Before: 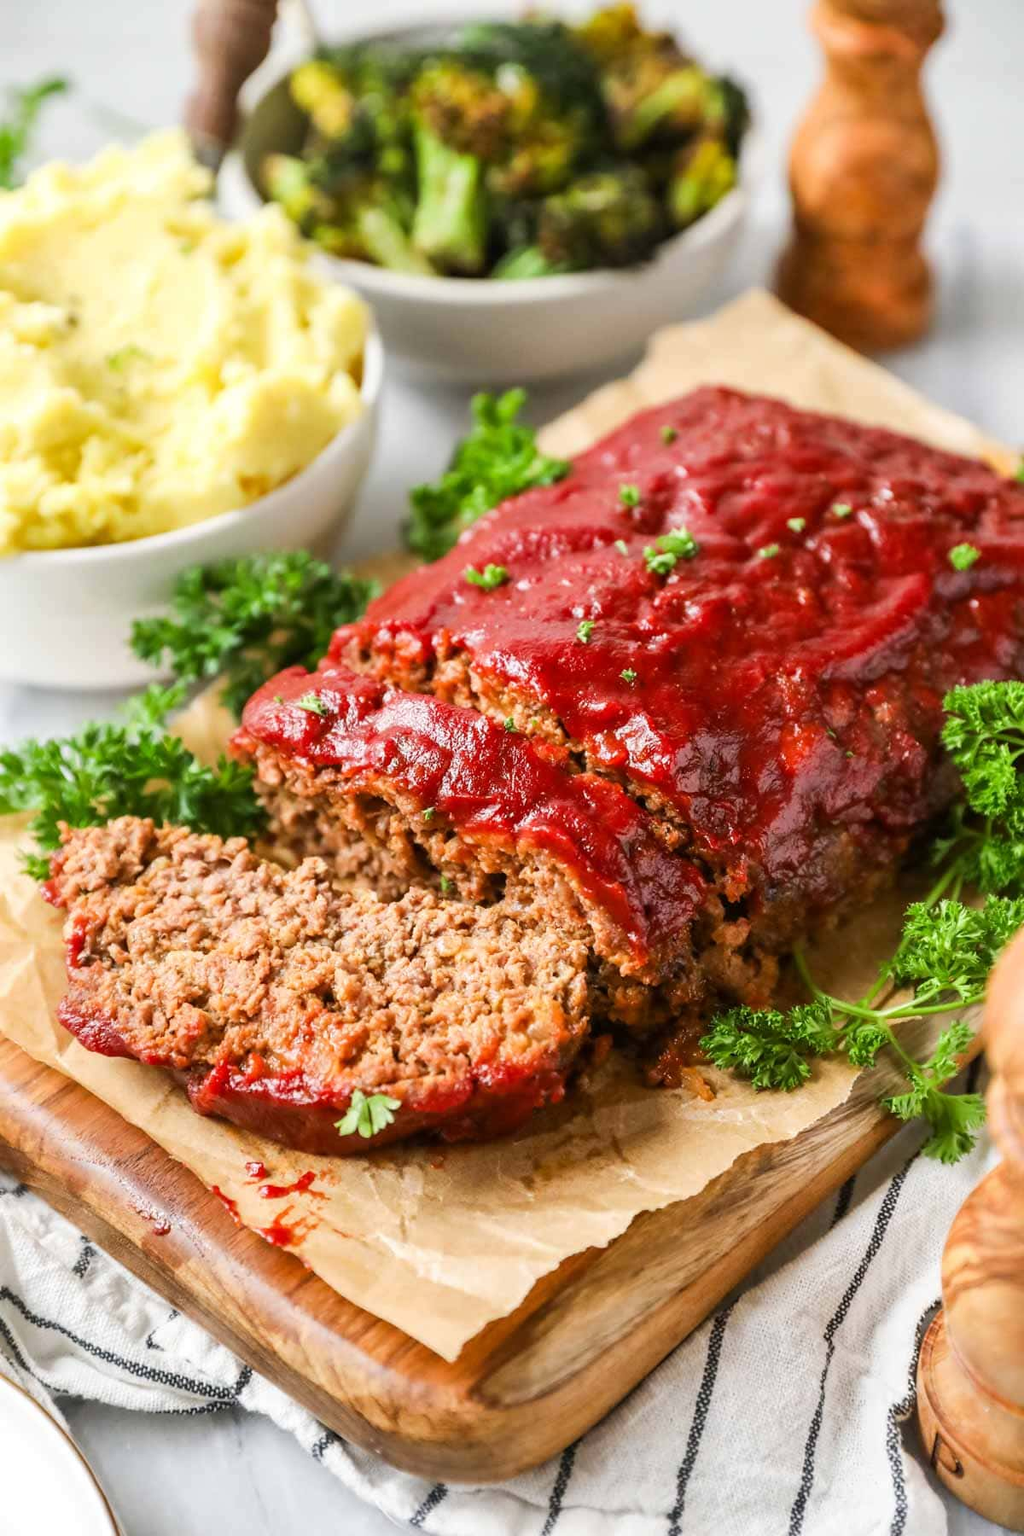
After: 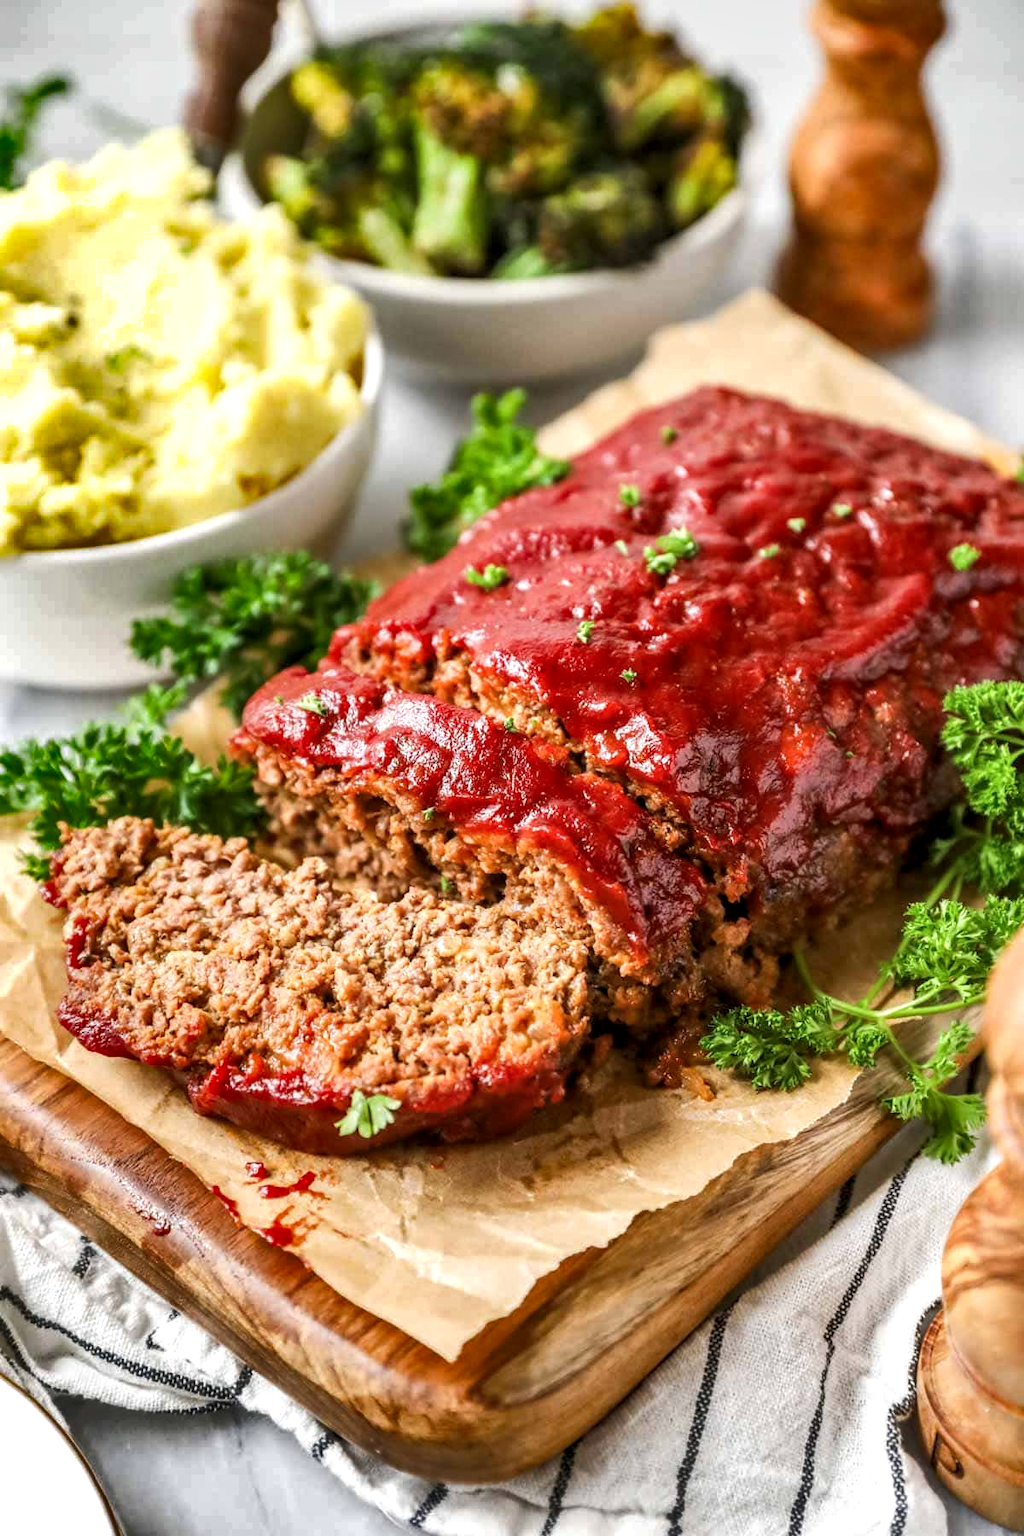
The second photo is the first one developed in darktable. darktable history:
shadows and highlights: radius 168.4, shadows 26.48, white point adjustment 3.15, highlights -68.16, soften with gaussian
local contrast: detail 130%
